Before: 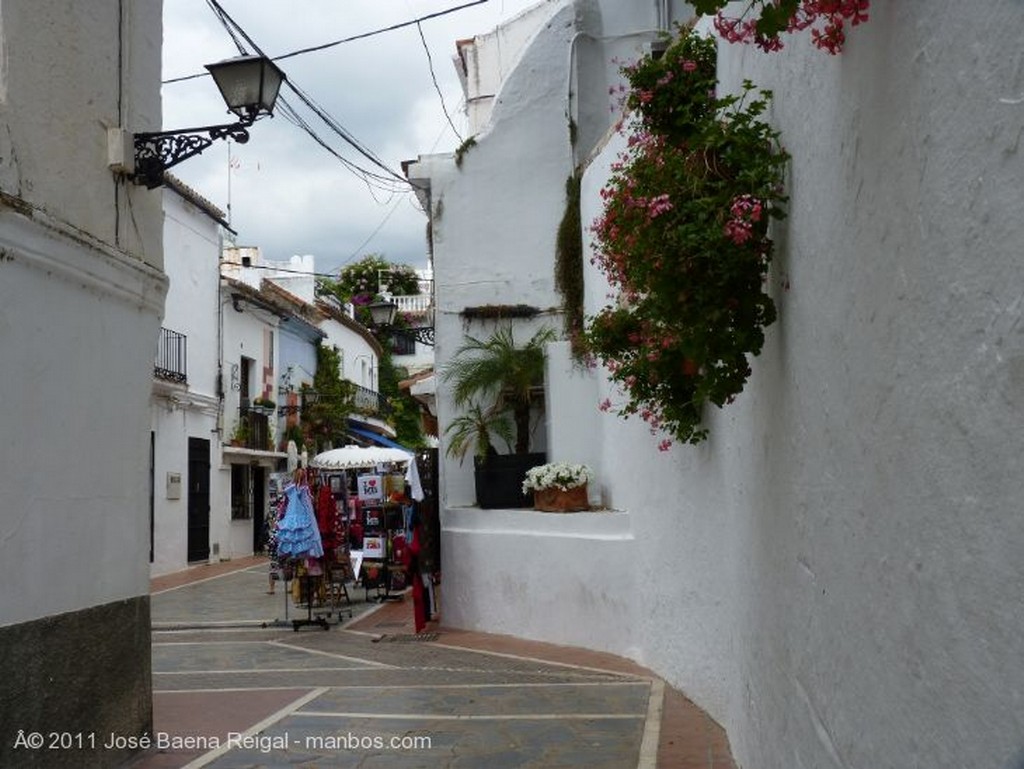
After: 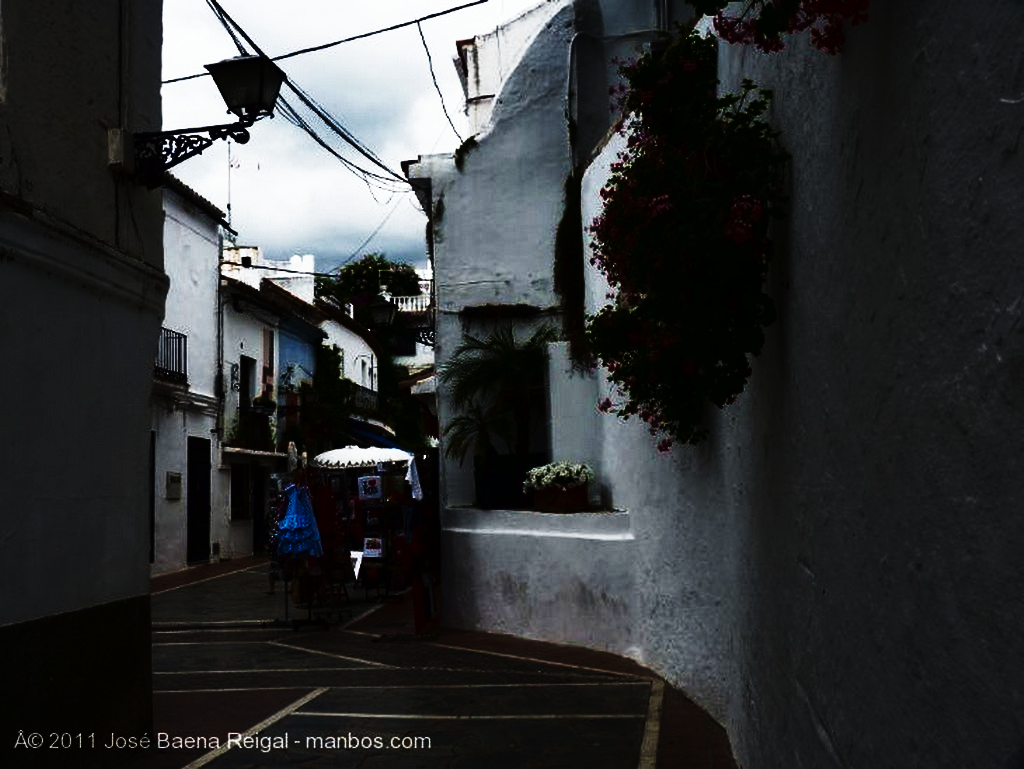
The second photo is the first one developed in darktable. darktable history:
contrast brightness saturation: brightness -0.52
tone curve: curves: ch0 [(0, 0) (0.003, 0.006) (0.011, 0.008) (0.025, 0.011) (0.044, 0.015) (0.069, 0.019) (0.1, 0.023) (0.136, 0.03) (0.177, 0.042) (0.224, 0.065) (0.277, 0.103) (0.335, 0.177) (0.399, 0.294) (0.468, 0.463) (0.543, 0.639) (0.623, 0.805) (0.709, 0.909) (0.801, 0.967) (0.898, 0.989) (1, 1)], preserve colors none
color correction: saturation 0.8
